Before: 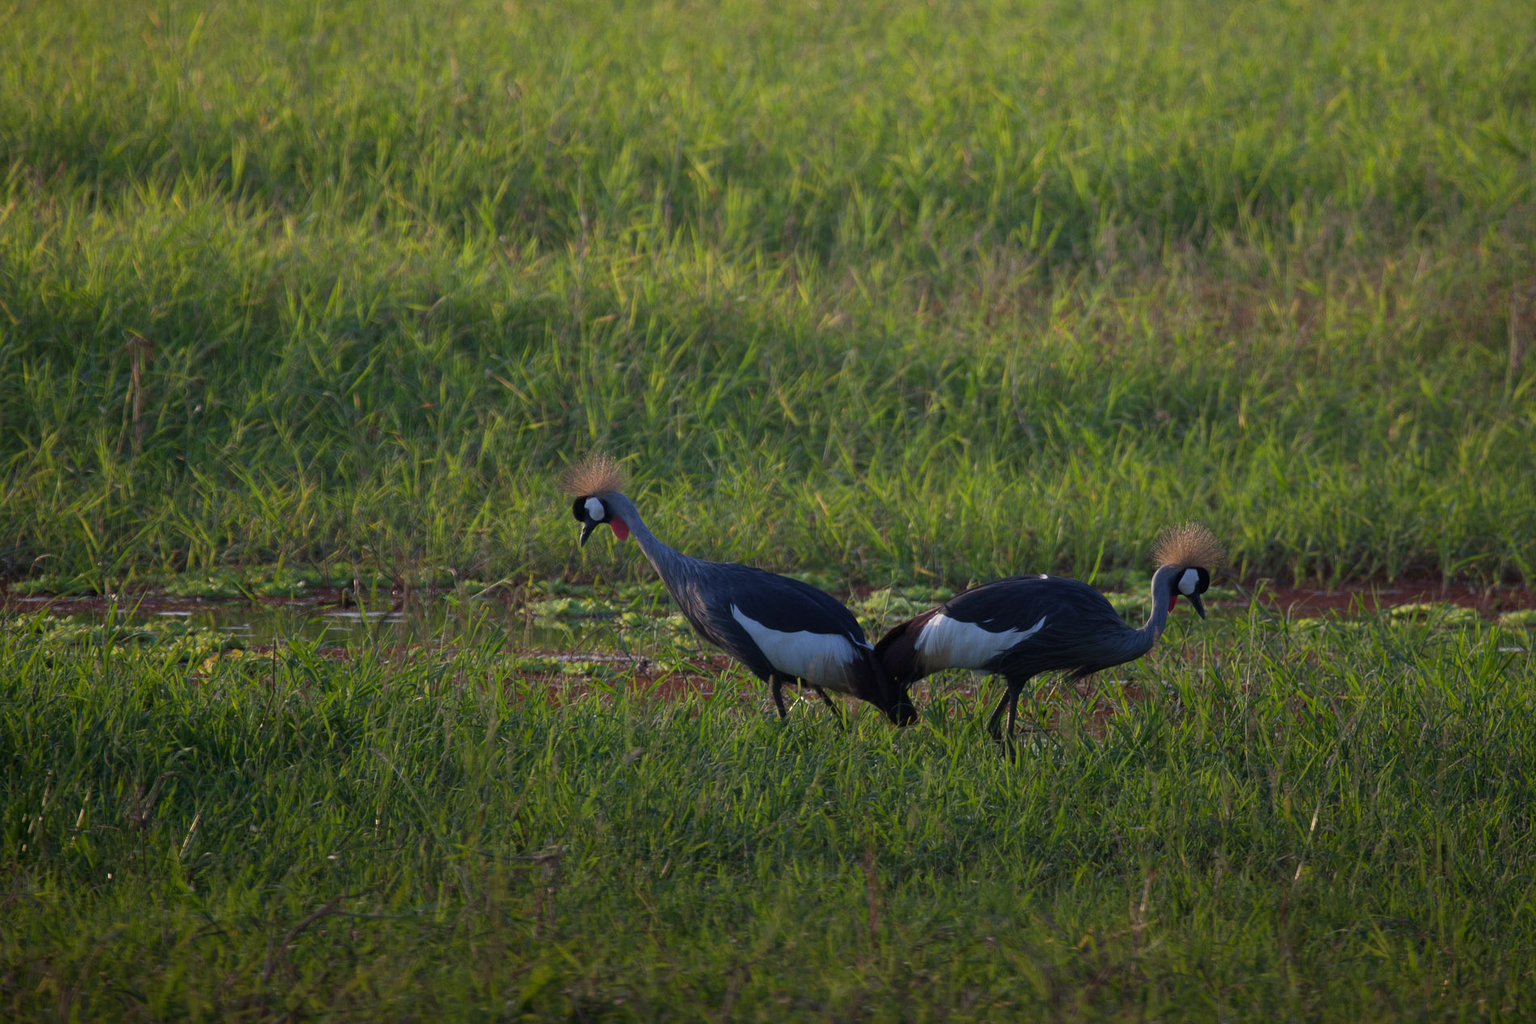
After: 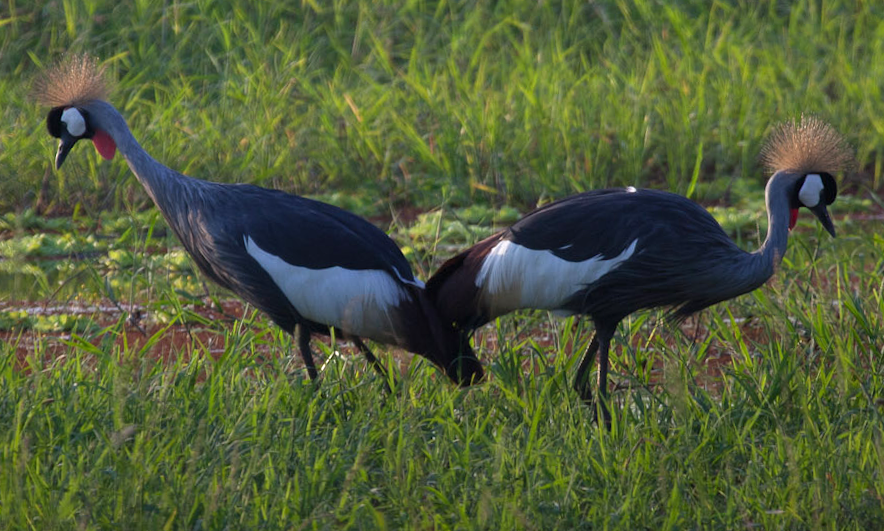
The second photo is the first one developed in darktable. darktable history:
crop: left 35.03%, top 36.625%, right 14.663%, bottom 20.057%
exposure: exposure 0.496 EV, compensate highlight preservation false
rotate and perspective: rotation -1.68°, lens shift (vertical) -0.146, crop left 0.049, crop right 0.912, crop top 0.032, crop bottom 0.96
